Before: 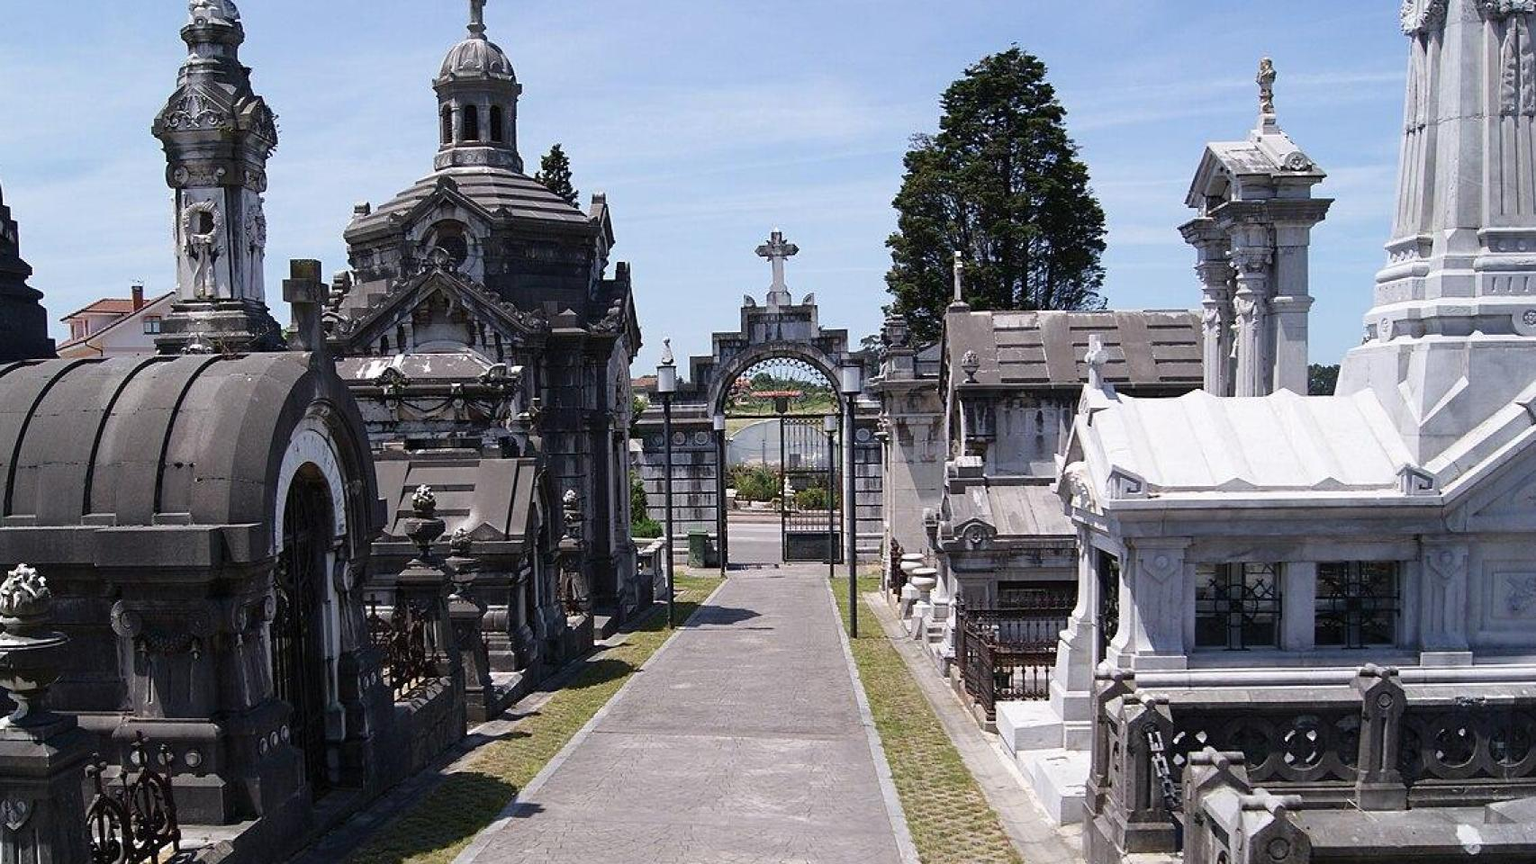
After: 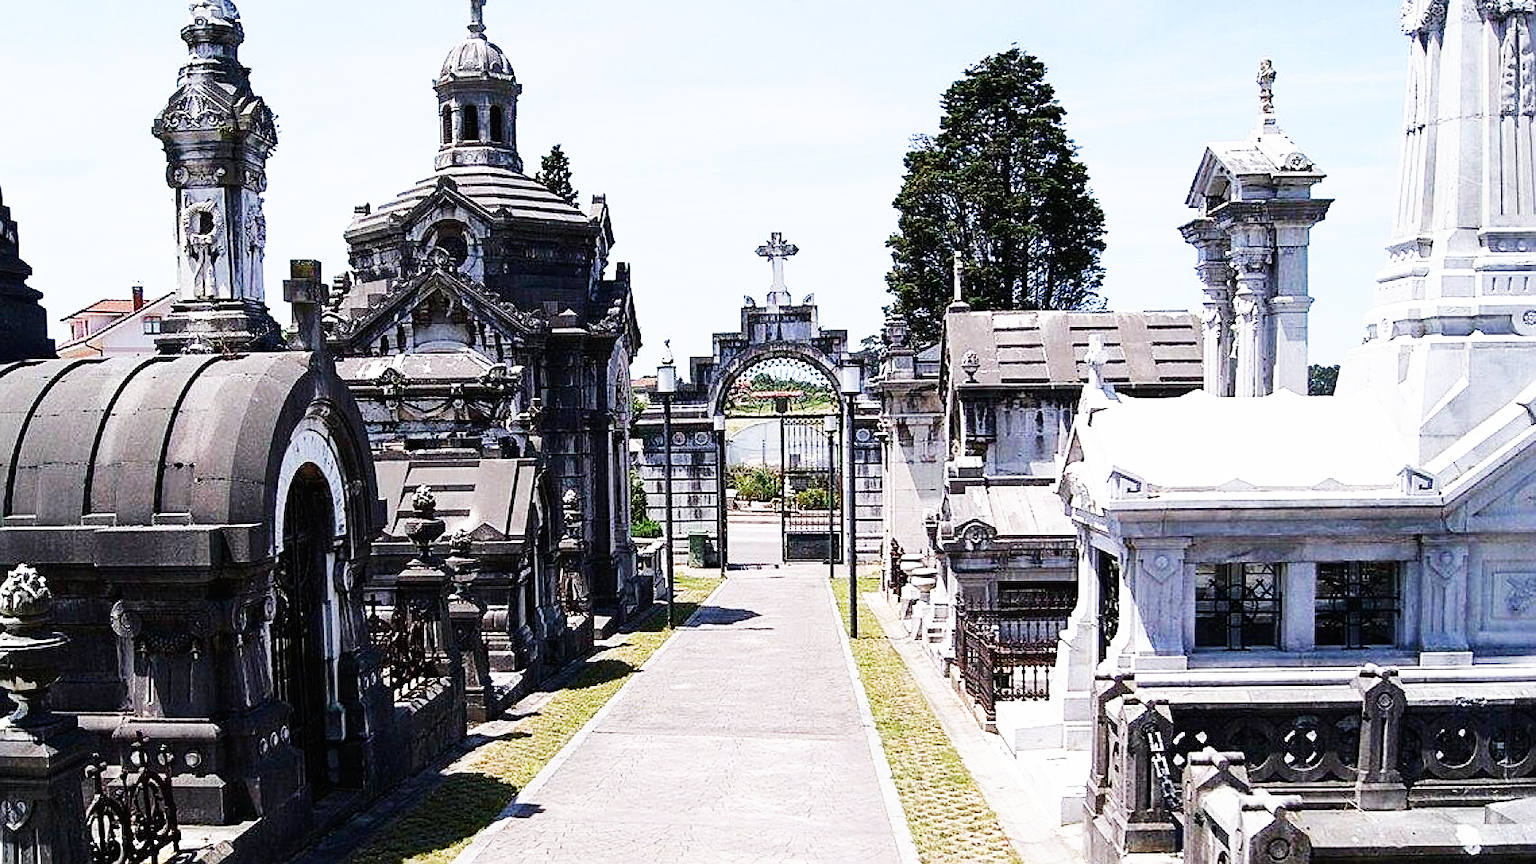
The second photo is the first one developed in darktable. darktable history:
base curve: curves: ch0 [(0, 0) (0.007, 0.004) (0.027, 0.03) (0.046, 0.07) (0.207, 0.54) (0.442, 0.872) (0.673, 0.972) (1, 1)], preserve colors none
sharpen: on, module defaults
tone equalizer: on, module defaults
